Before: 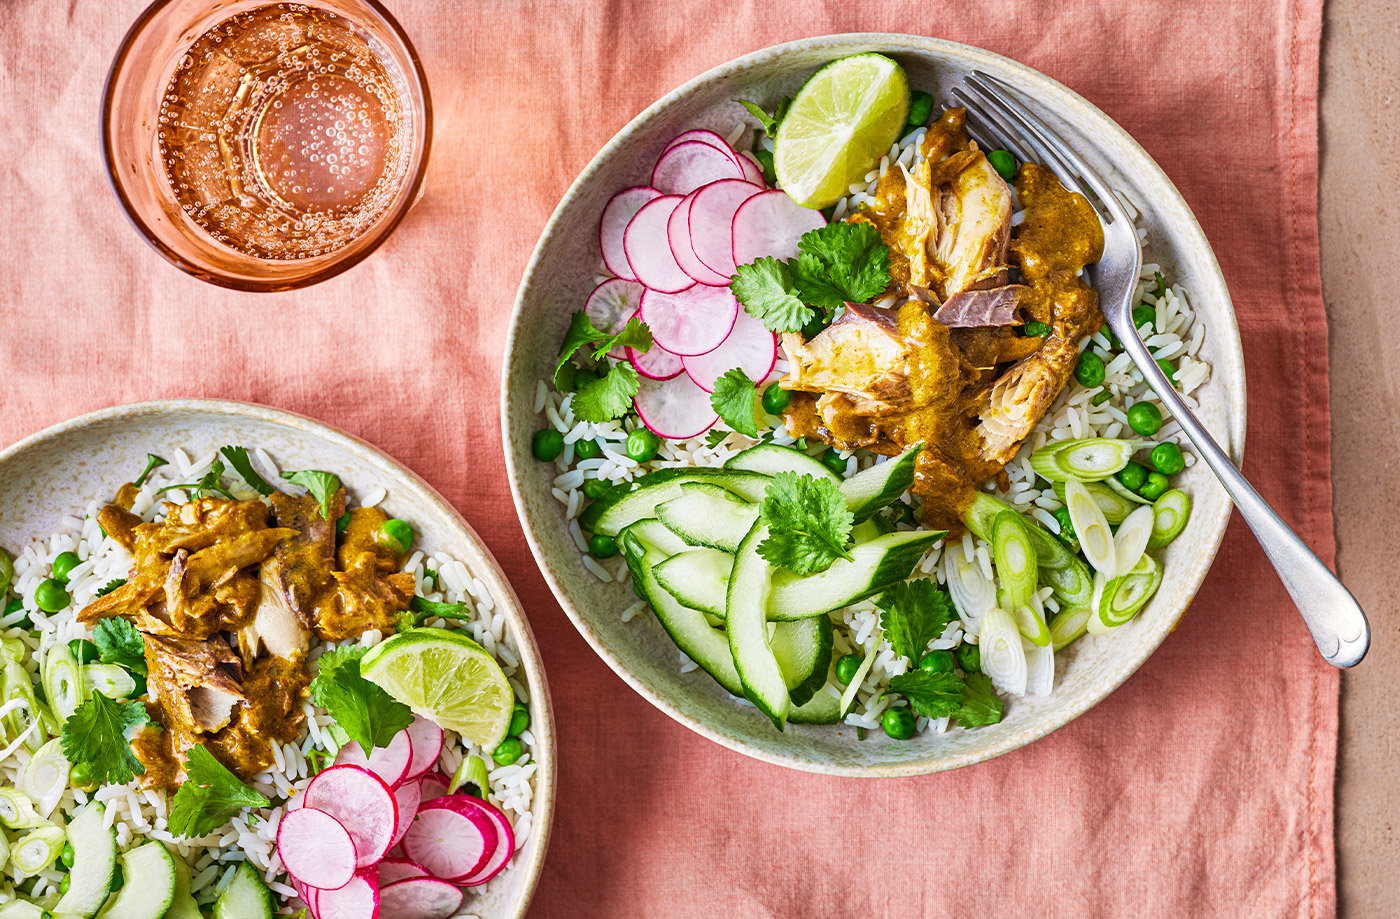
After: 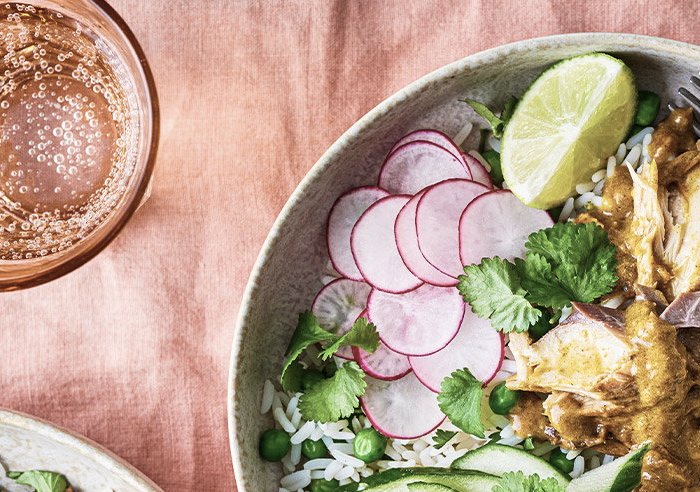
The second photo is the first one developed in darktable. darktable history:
crop: left 19.556%, right 30.401%, bottom 46.458%
contrast brightness saturation: contrast 0.1, saturation -0.36
